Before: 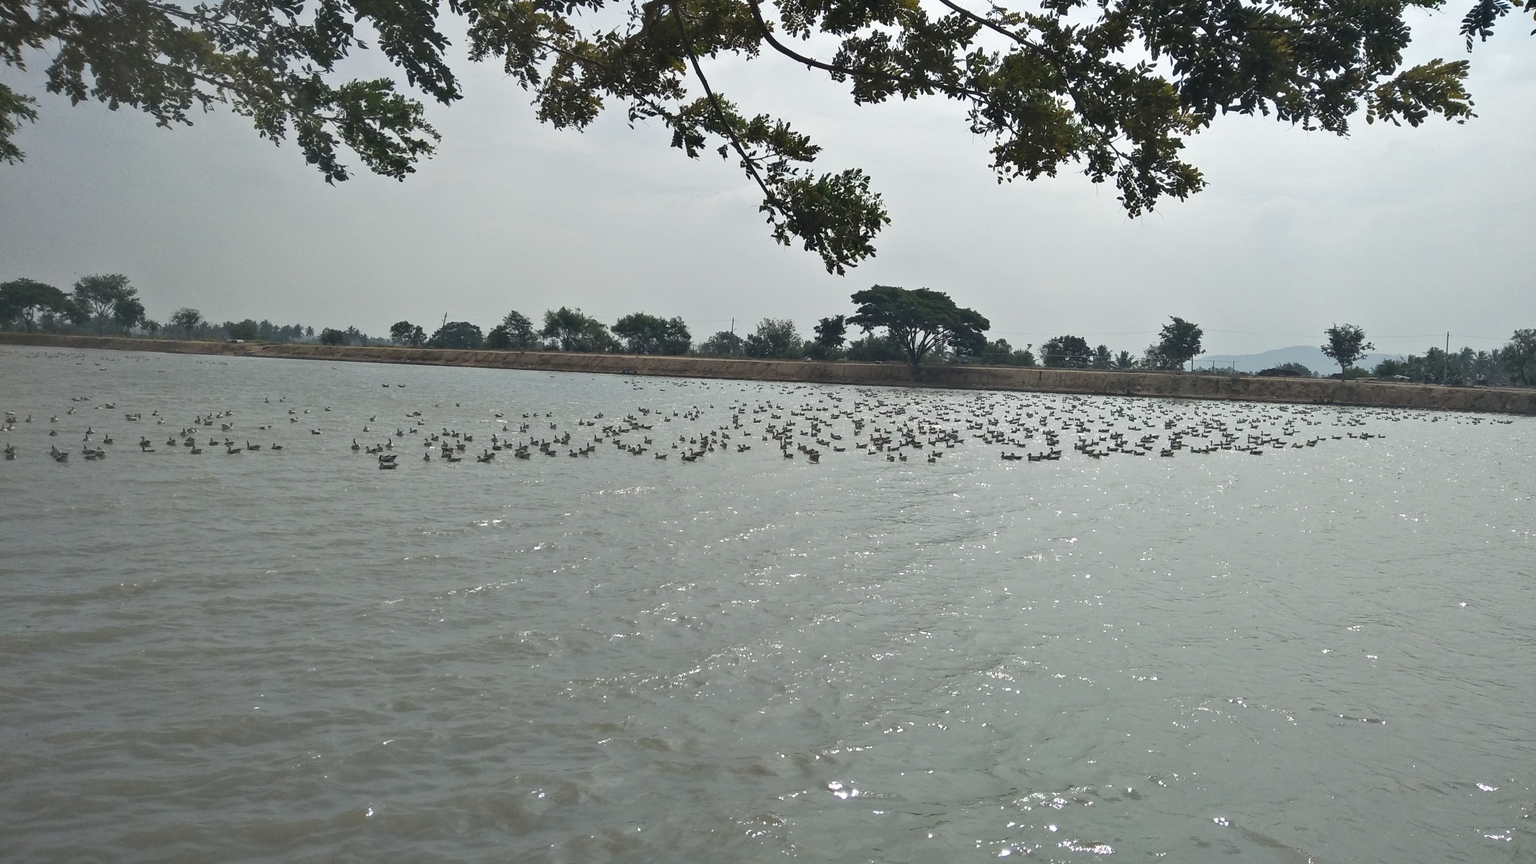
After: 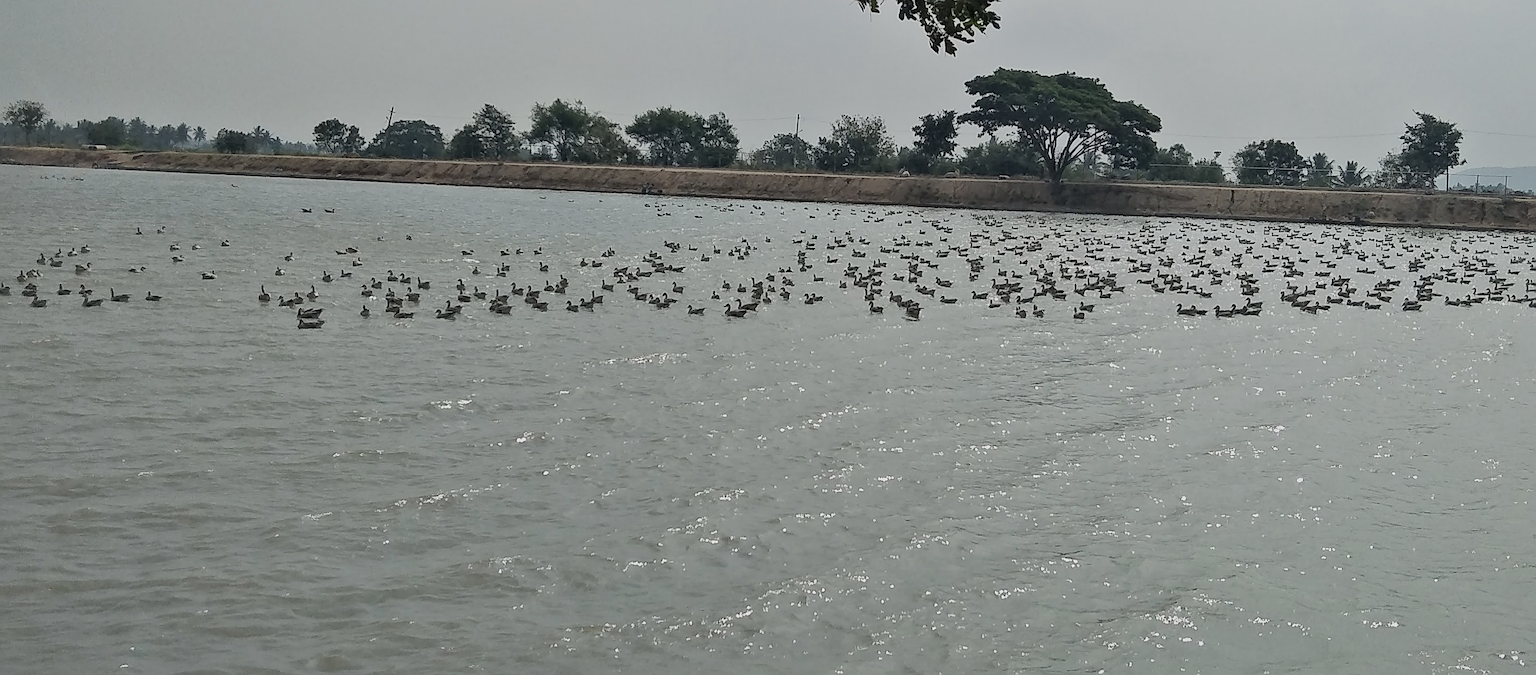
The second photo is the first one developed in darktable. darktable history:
local contrast: mode bilateral grid, contrast 21, coarseness 51, detail 140%, midtone range 0.2
crop: left 10.99%, top 27.462%, right 18.288%, bottom 17.201%
filmic rgb: black relative exposure -6.61 EV, white relative exposure 4.72 EV, threshold 5.98 EV, hardness 3.11, contrast 0.806, iterations of high-quality reconstruction 10, enable highlight reconstruction true
sharpen: radius 1.402, amount 1.245, threshold 0.714
